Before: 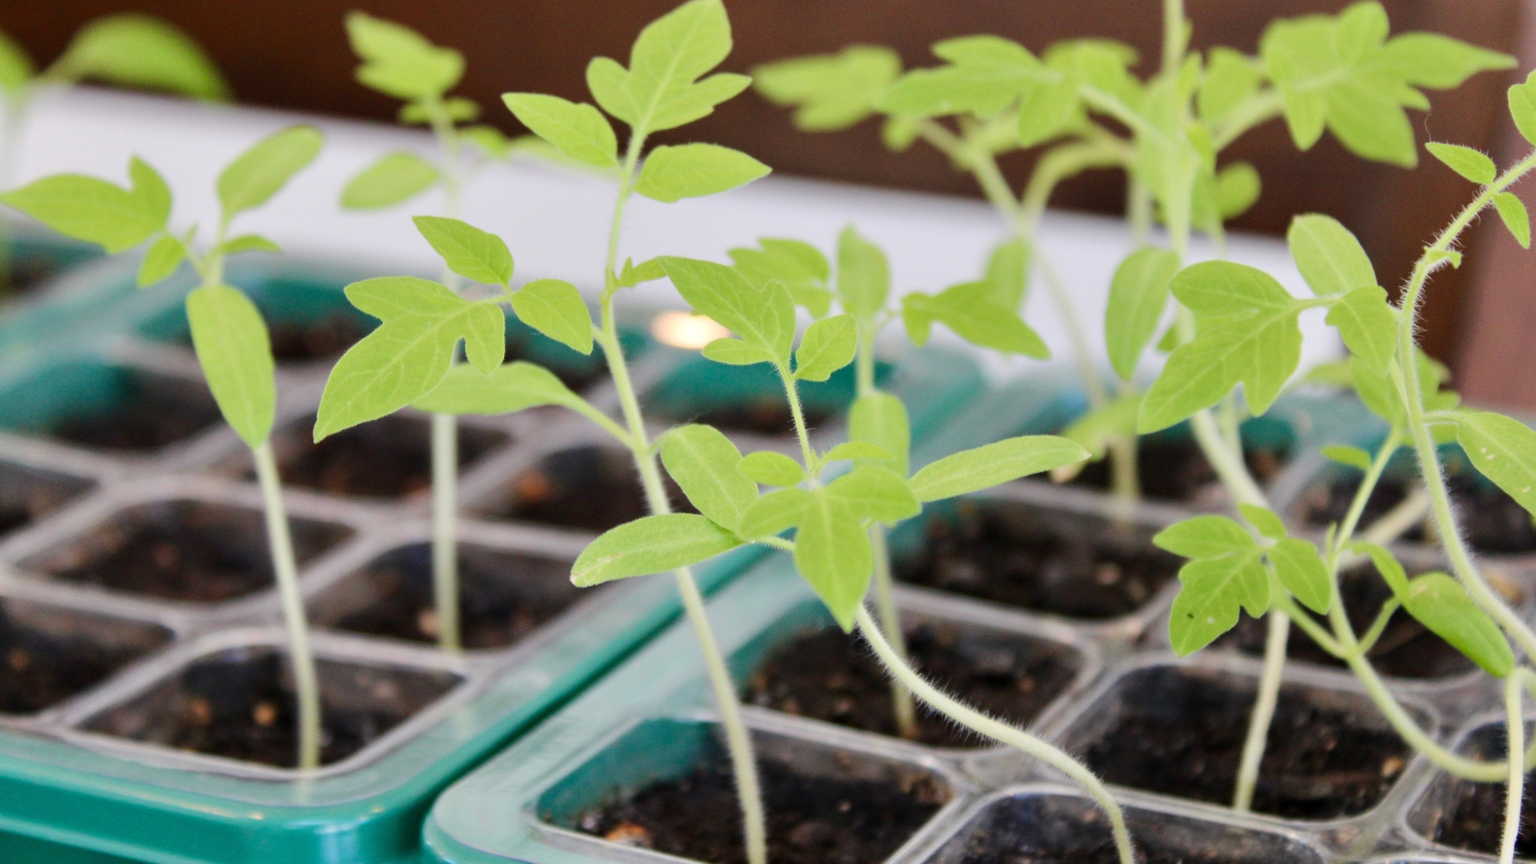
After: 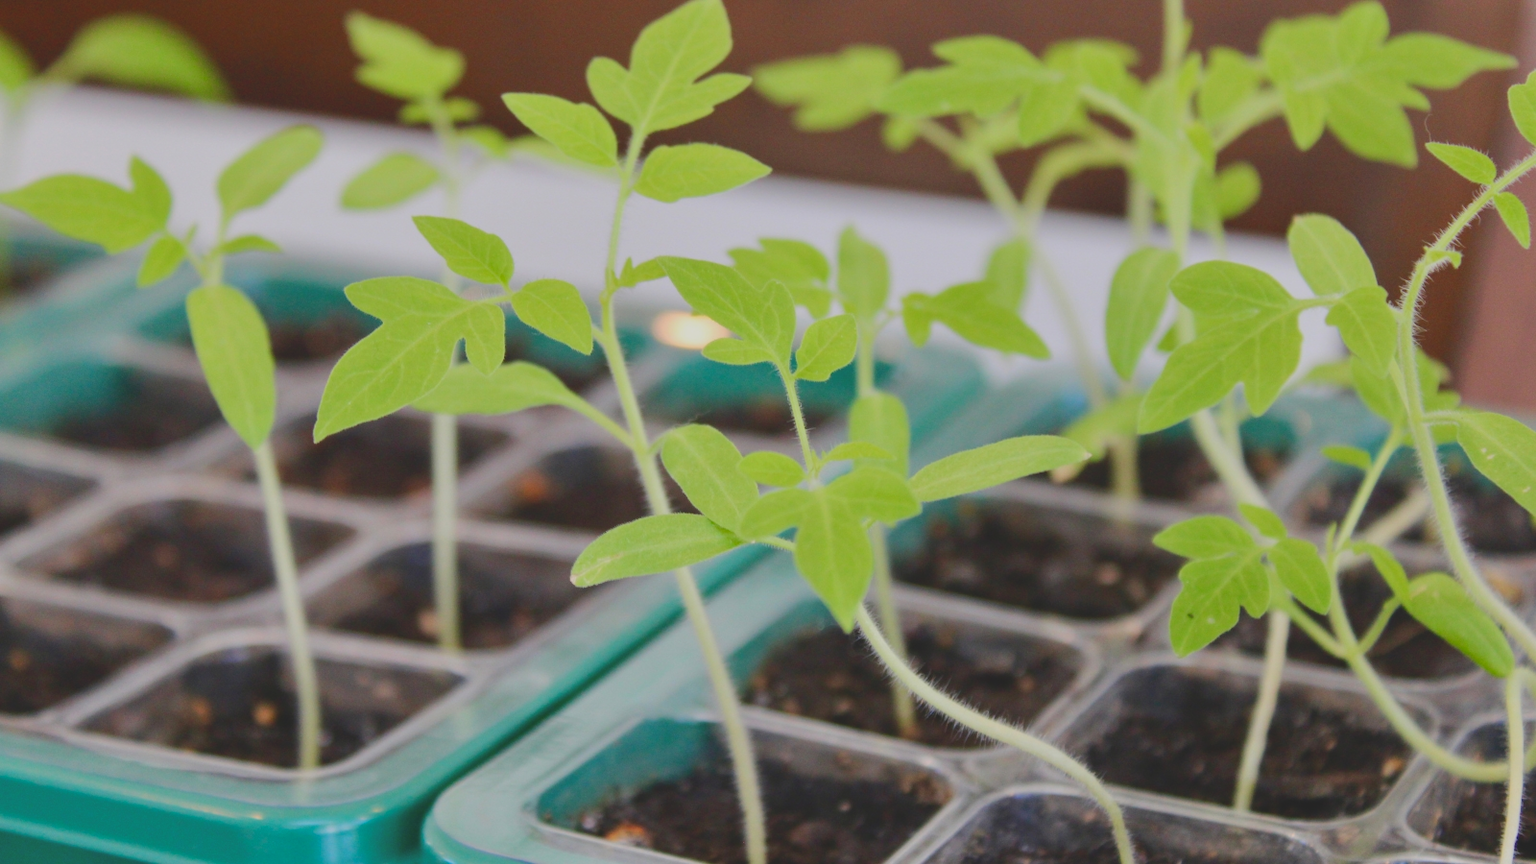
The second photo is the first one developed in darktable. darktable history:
contrast brightness saturation: contrast -0.283
